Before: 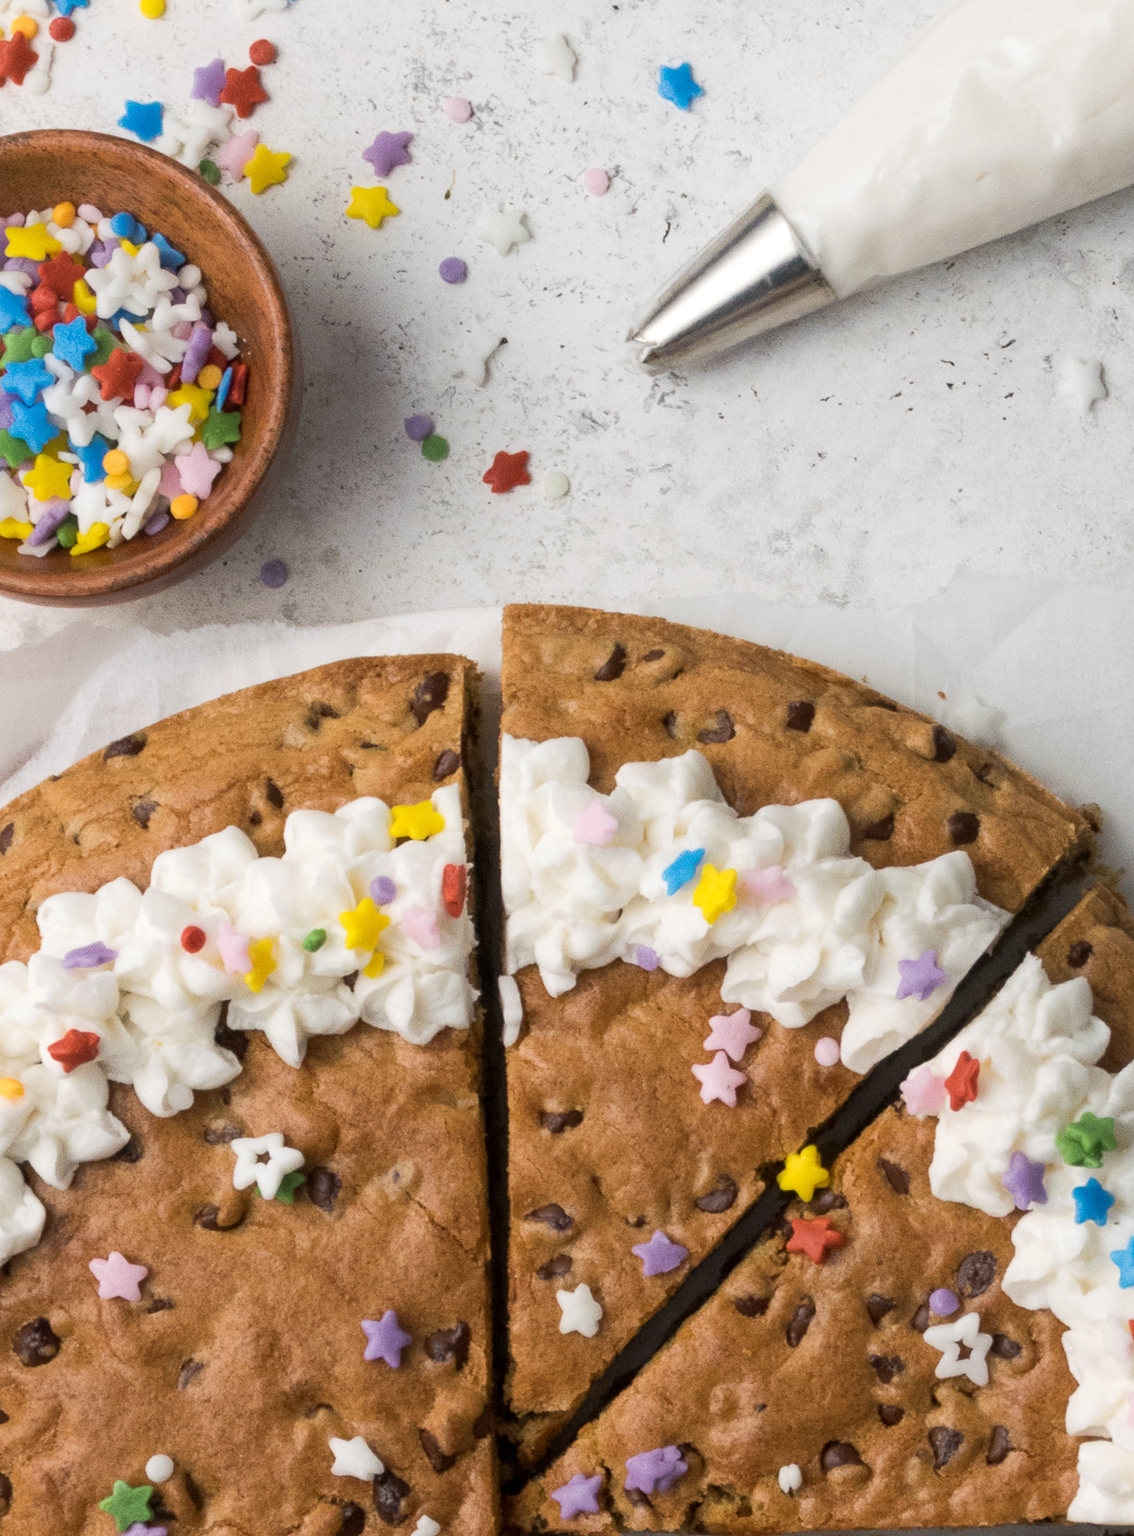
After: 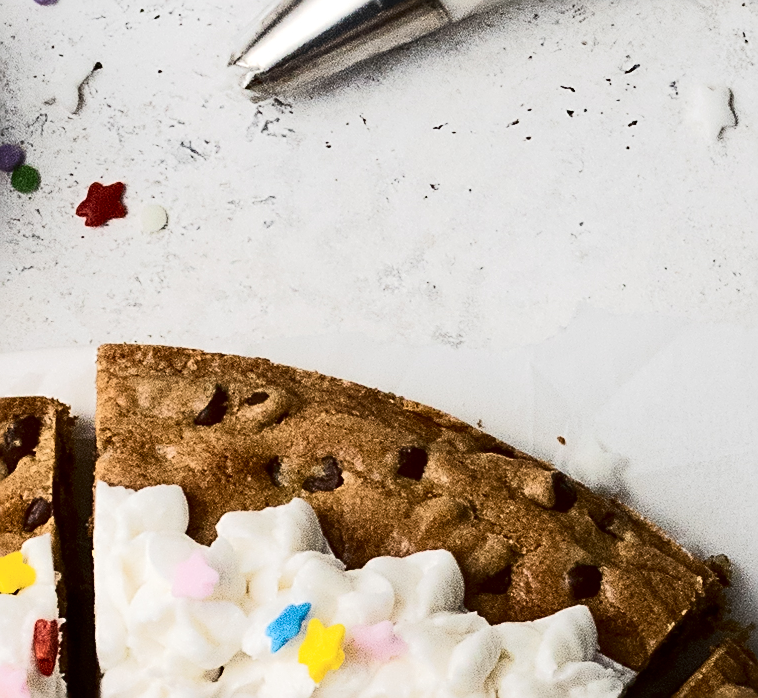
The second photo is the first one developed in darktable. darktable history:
sharpen: amount 0.891
crop: left 36.297%, top 18.174%, right 0.486%, bottom 38.828%
tone equalizer: on, module defaults
tone curve: curves: ch0 [(0, 0) (0.003, 0.005) (0.011, 0.006) (0.025, 0.004) (0.044, 0.004) (0.069, 0.007) (0.1, 0.014) (0.136, 0.018) (0.177, 0.034) (0.224, 0.065) (0.277, 0.089) (0.335, 0.143) (0.399, 0.219) (0.468, 0.327) (0.543, 0.455) (0.623, 0.63) (0.709, 0.786) (0.801, 0.87) (0.898, 0.922) (1, 1)], color space Lab, independent channels, preserve colors none
